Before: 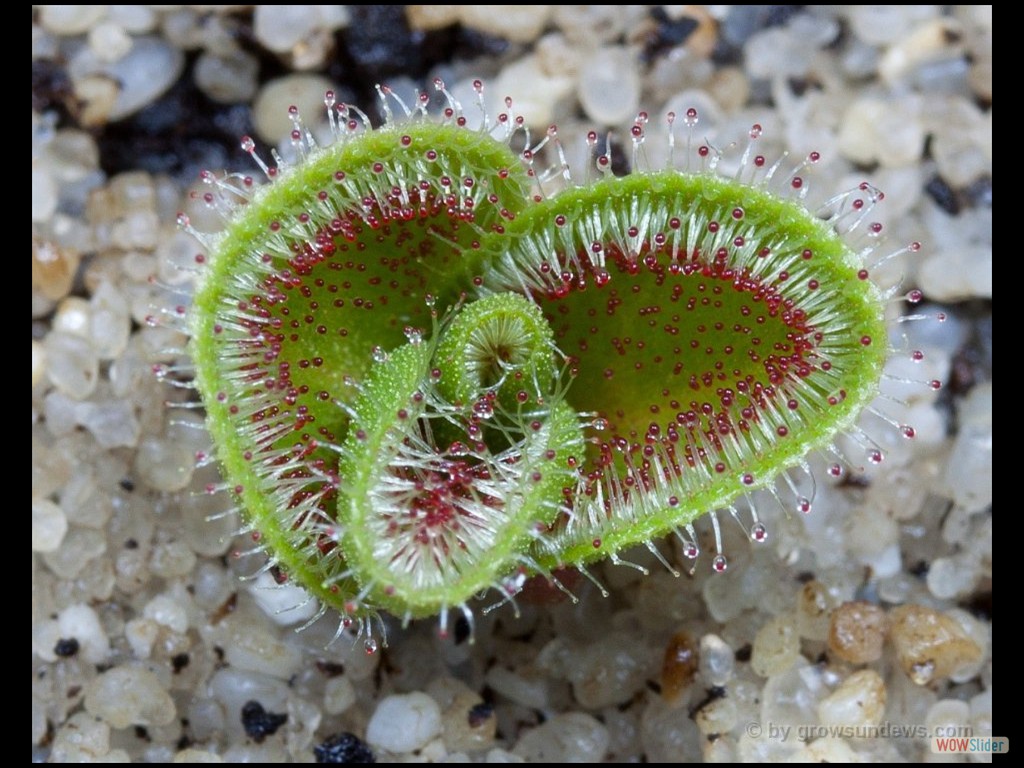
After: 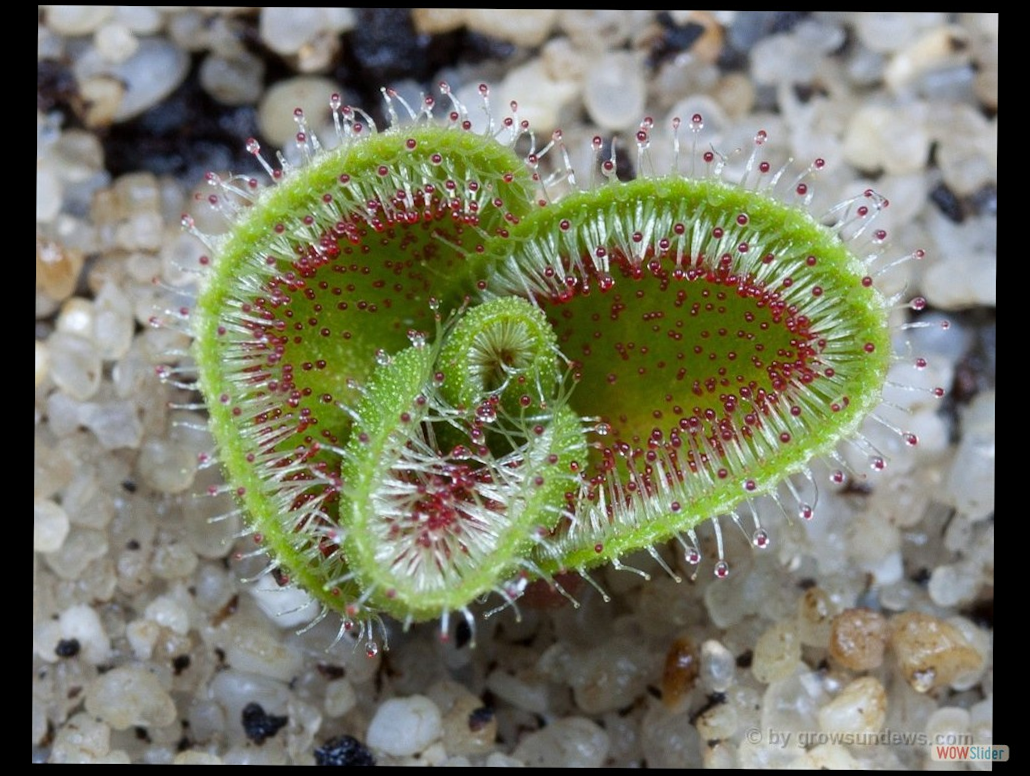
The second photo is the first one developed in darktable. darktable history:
crop and rotate: angle -0.467°
contrast equalizer: y [[0.5 ×6], [0.5 ×6], [0.5, 0.5, 0.501, 0.545, 0.707, 0.863], [0 ×6], [0 ×6]]
